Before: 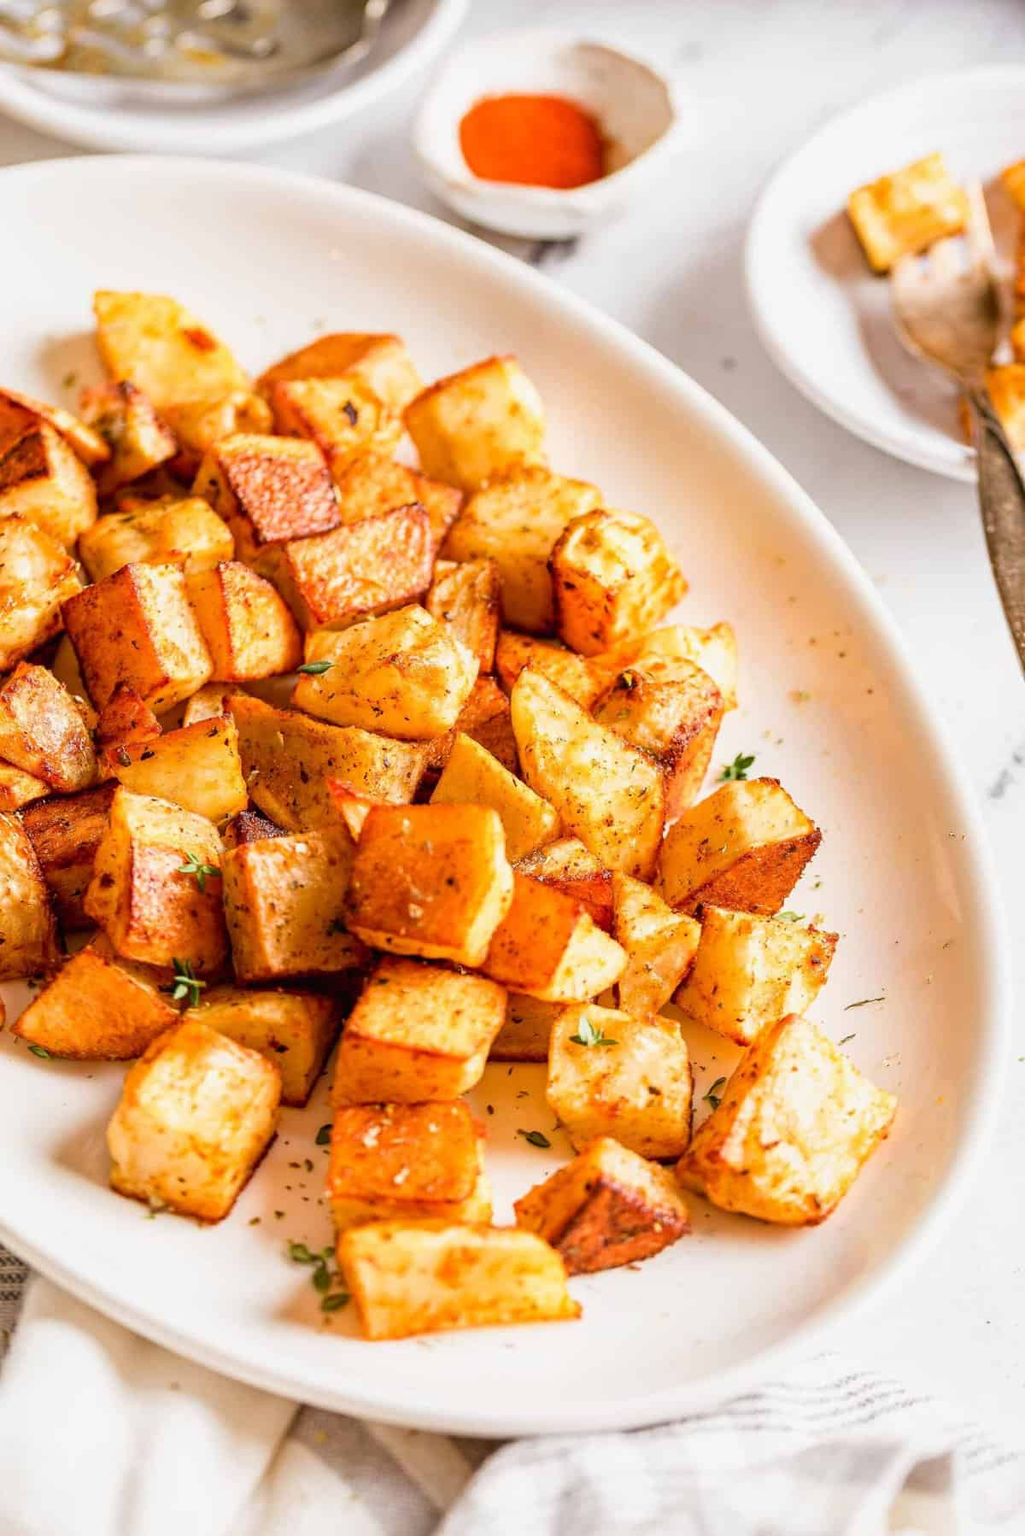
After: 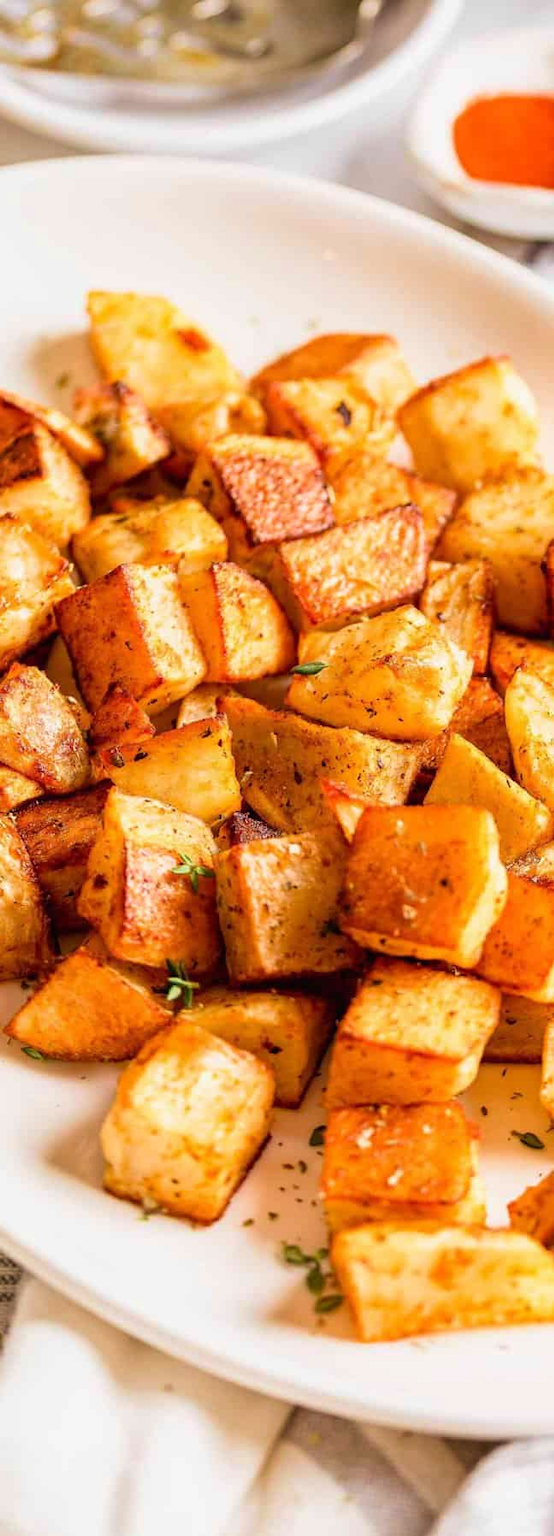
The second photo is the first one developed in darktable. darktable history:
crop: left 0.724%, right 45.268%, bottom 0.082%
velvia: strength 29.8%
